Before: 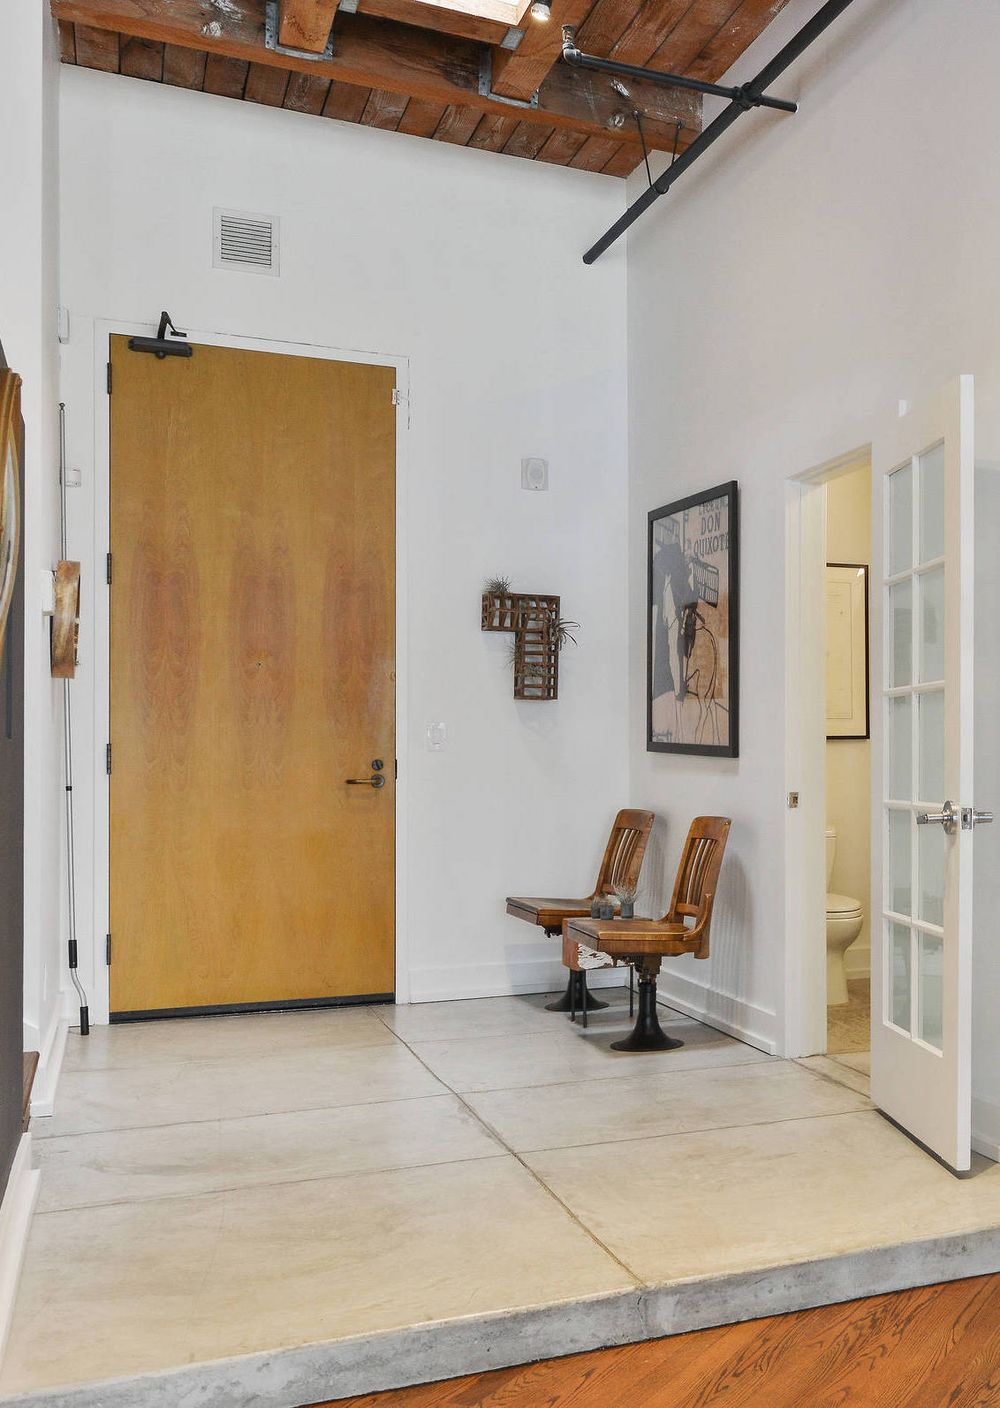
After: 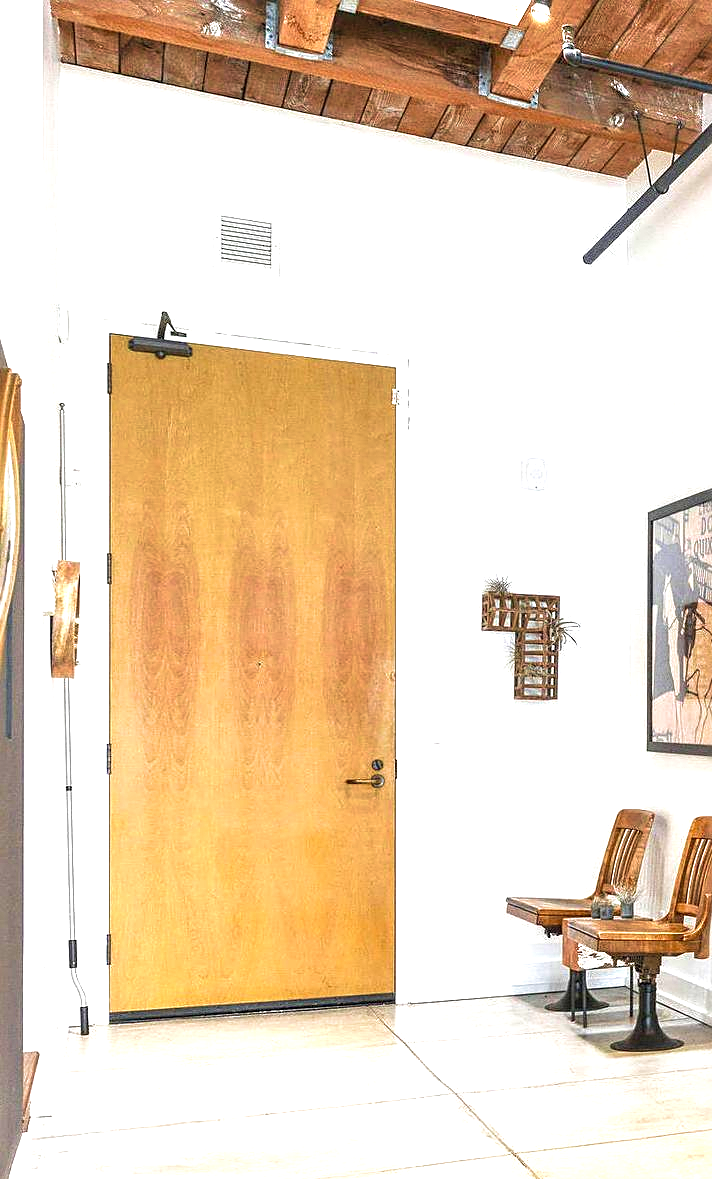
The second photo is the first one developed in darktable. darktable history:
exposure: black level correction 0.001, exposure 1.308 EV, compensate highlight preservation false
crop: right 28.771%, bottom 16.242%
local contrast: on, module defaults
sharpen: on, module defaults
velvia: strength 44.61%
